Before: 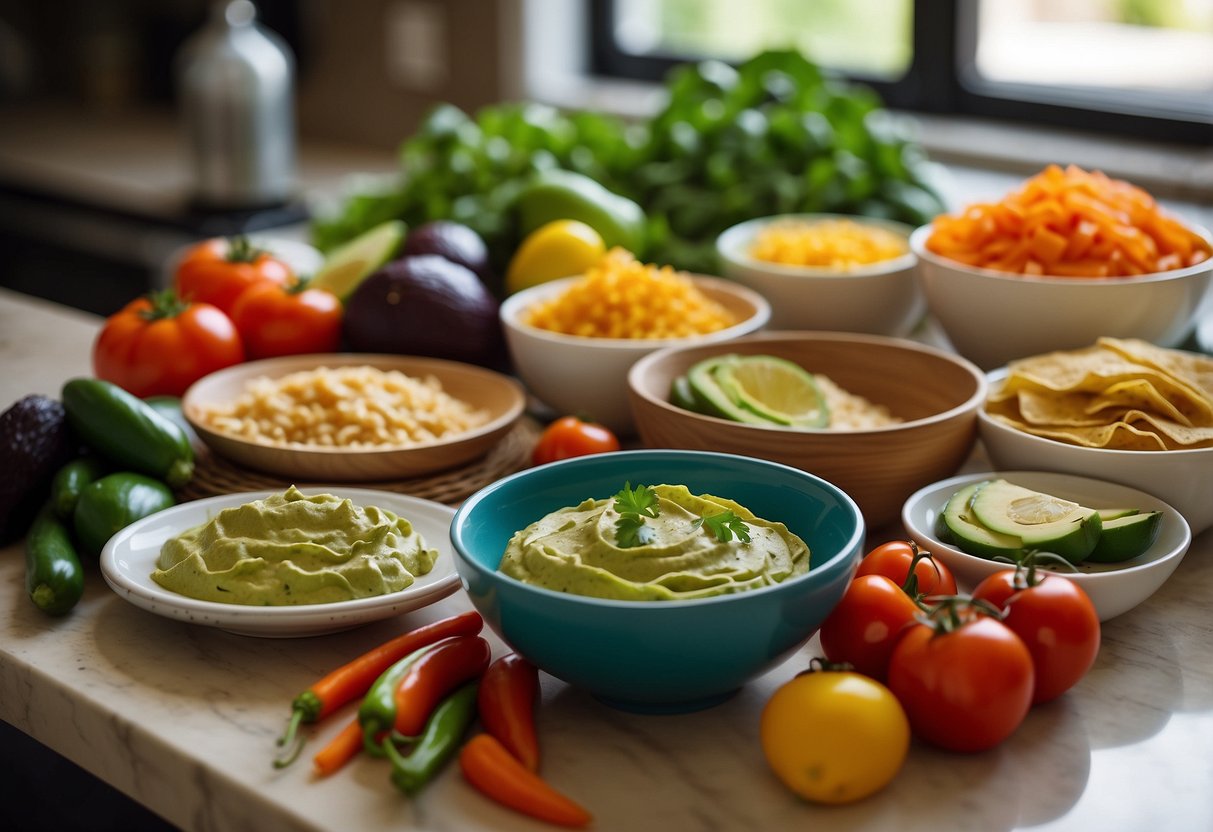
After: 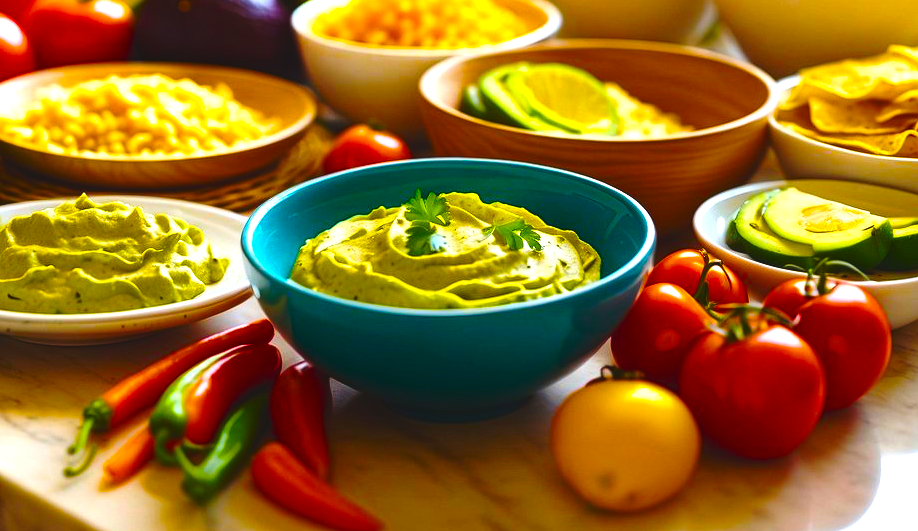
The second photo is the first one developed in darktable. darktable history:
tone equalizer: on, module defaults
color balance rgb: linear chroma grading › shadows -40%, linear chroma grading › highlights 40%, linear chroma grading › global chroma 45%, linear chroma grading › mid-tones -30%, perceptual saturation grading › global saturation 55%, perceptual saturation grading › highlights -50%, perceptual saturation grading › mid-tones 40%, perceptual saturation grading › shadows 30%, perceptual brilliance grading › global brilliance 20%, perceptual brilliance grading › shadows -40%, global vibrance 35%
base curve: curves: ch0 [(0, 0) (0.073, 0.04) (0.157, 0.139) (0.492, 0.492) (0.758, 0.758) (1, 1)], preserve colors none
contrast equalizer: y [[0.439, 0.44, 0.442, 0.457, 0.493, 0.498], [0.5 ×6], [0.5 ×6], [0 ×6], [0 ×6]]
exposure: black level correction 0, exposure 0.7 EV, compensate exposure bias true, compensate highlight preservation false
crop and rotate: left 17.299%, top 35.115%, right 7.015%, bottom 1.024%
color balance: lift [1.01, 1, 1, 1], gamma [1.097, 1, 1, 1], gain [0.85, 1, 1, 1]
